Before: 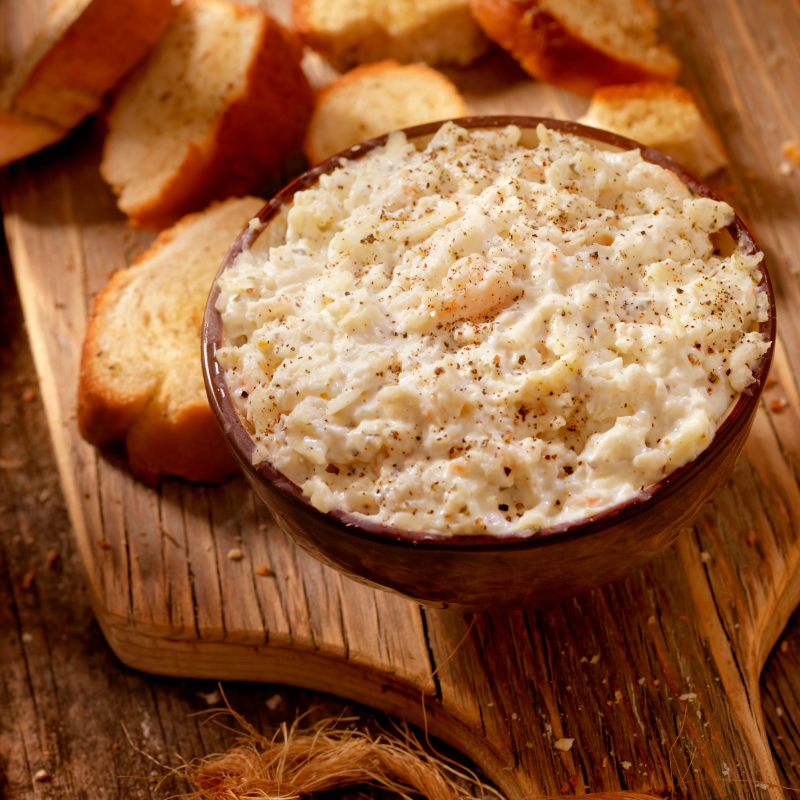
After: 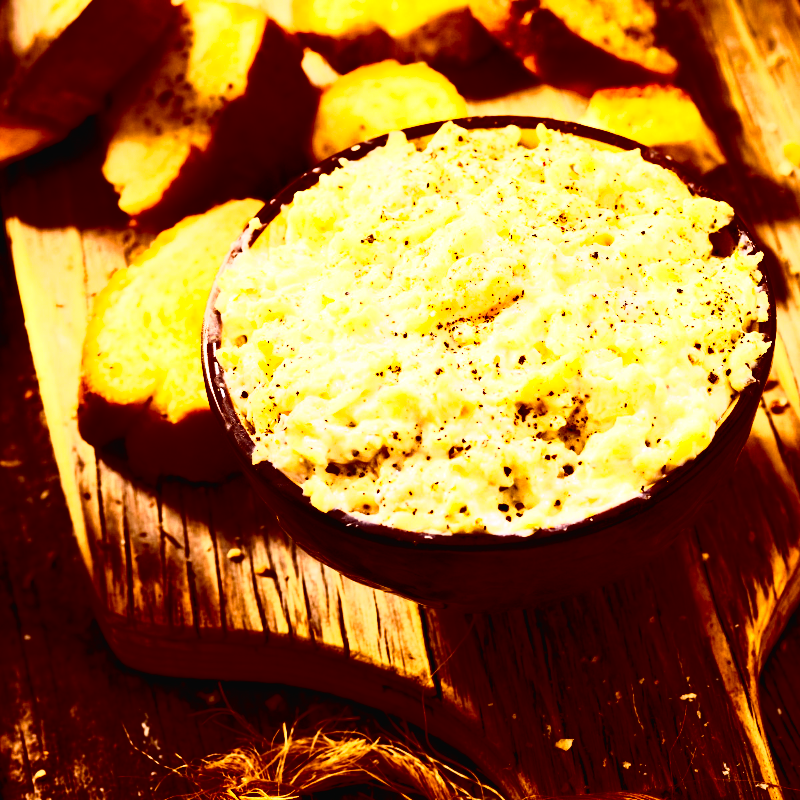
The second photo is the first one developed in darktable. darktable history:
contrast brightness saturation: contrast 0.91, brightness 0.194
tone curve: curves: ch0 [(0, 0.016) (0.11, 0.039) (0.259, 0.235) (0.383, 0.437) (0.499, 0.597) (0.733, 0.867) (0.843, 0.948) (1, 1)], color space Lab, independent channels, preserve colors none
levels: mode automatic, levels [0, 0.498, 1]
color balance rgb: perceptual saturation grading › global saturation 31.166%, global vibrance 20%
color zones: curves: ch0 [(0.224, 0.526) (0.75, 0.5)]; ch1 [(0.055, 0.526) (0.224, 0.761) (0.377, 0.526) (0.75, 0.5)]
